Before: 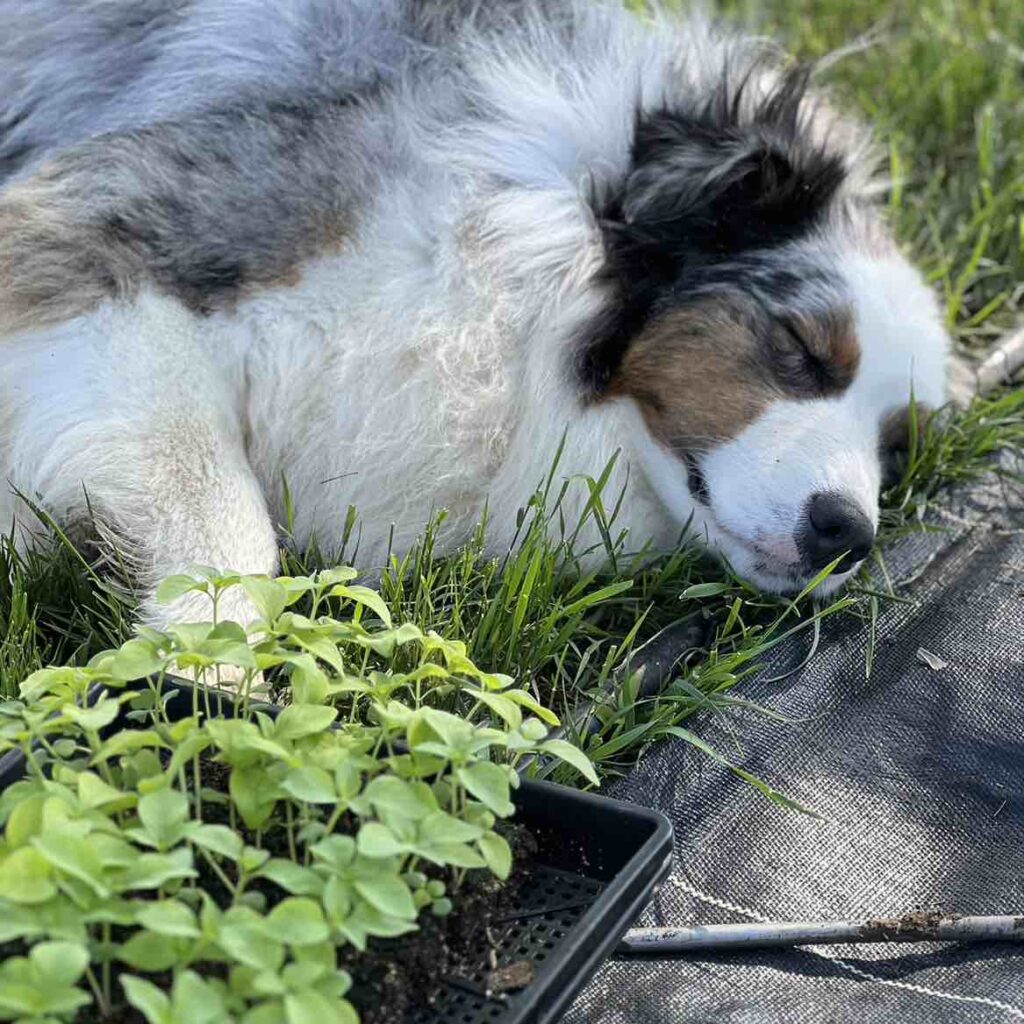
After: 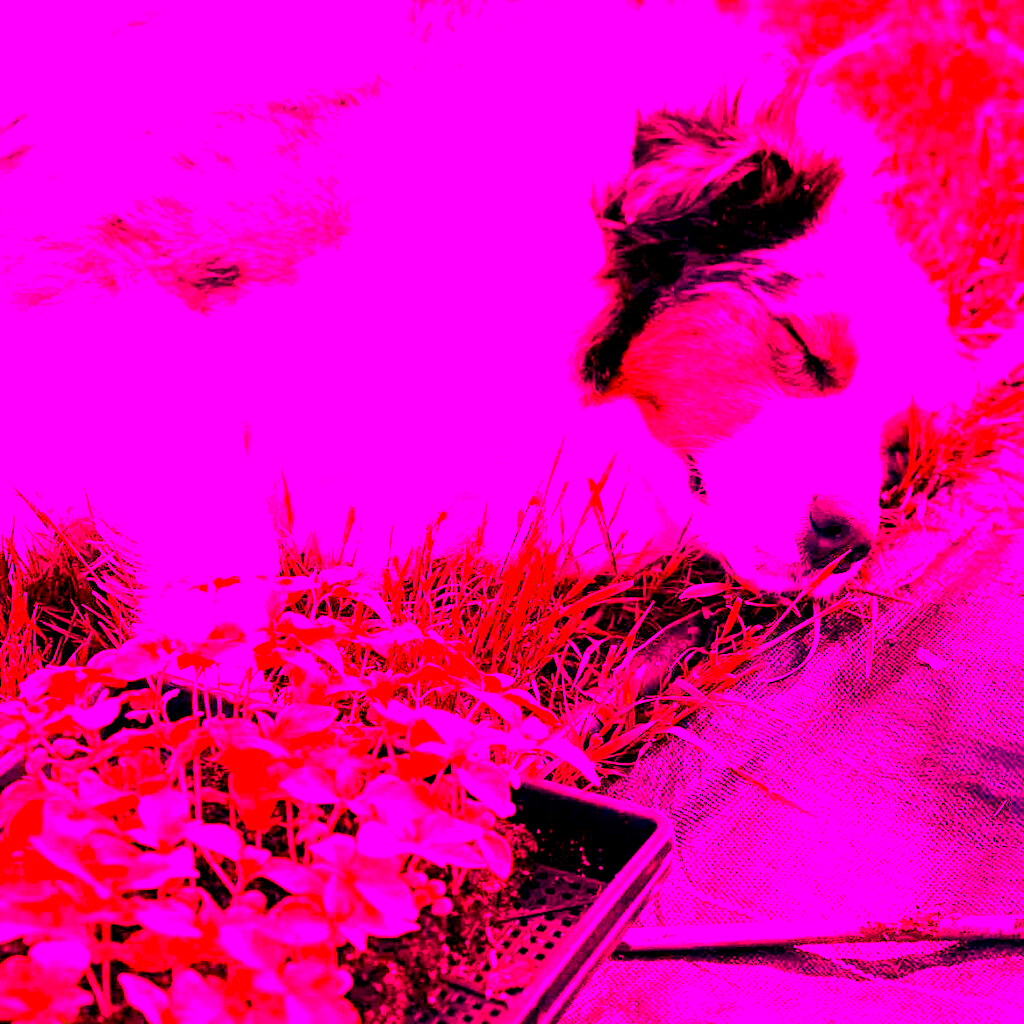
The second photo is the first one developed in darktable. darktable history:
color balance: lift [0.991, 1, 1, 1], gamma [0.996, 1, 1, 1], input saturation 98.52%, contrast 20.34%, output saturation 103.72%
white balance: red 4.26, blue 1.802
